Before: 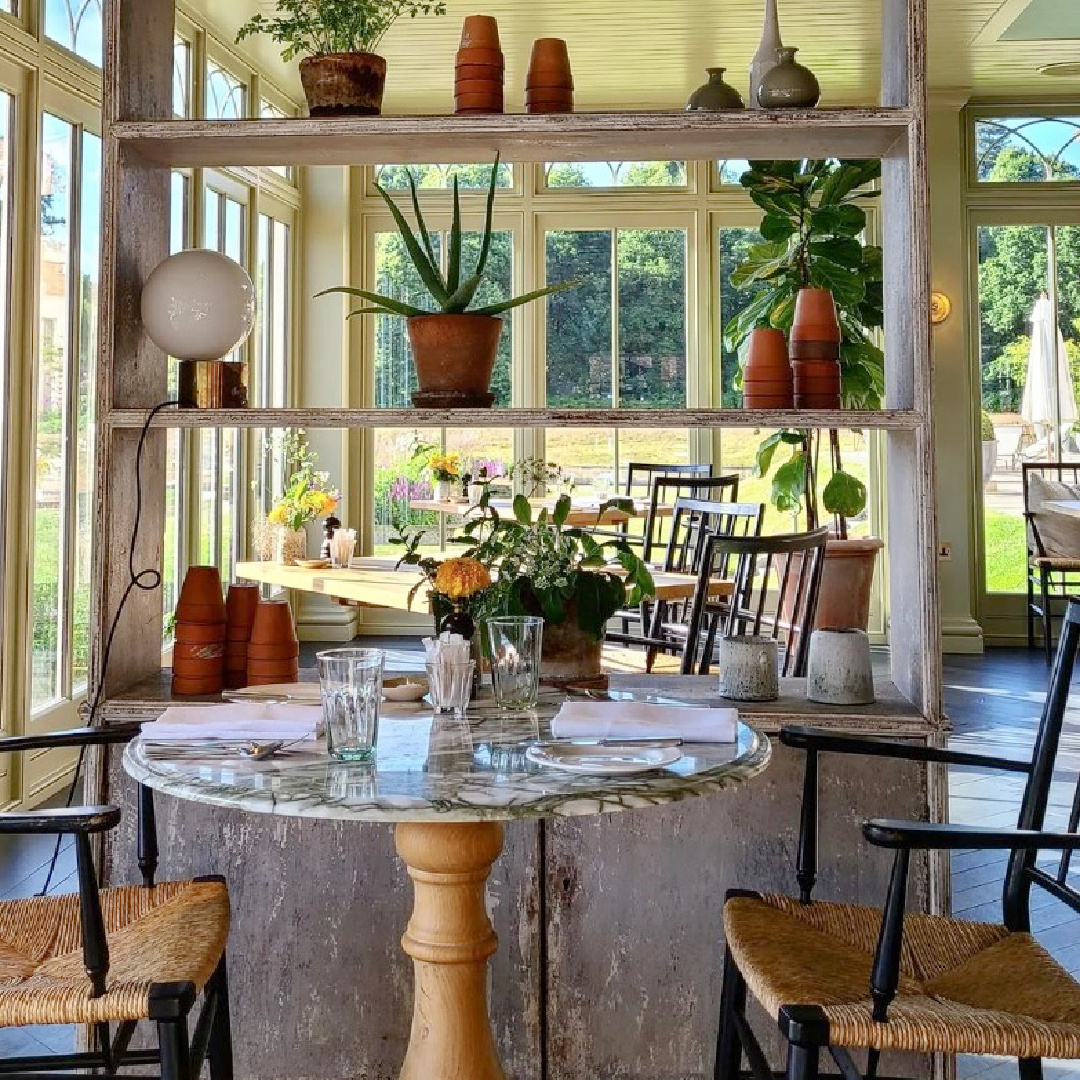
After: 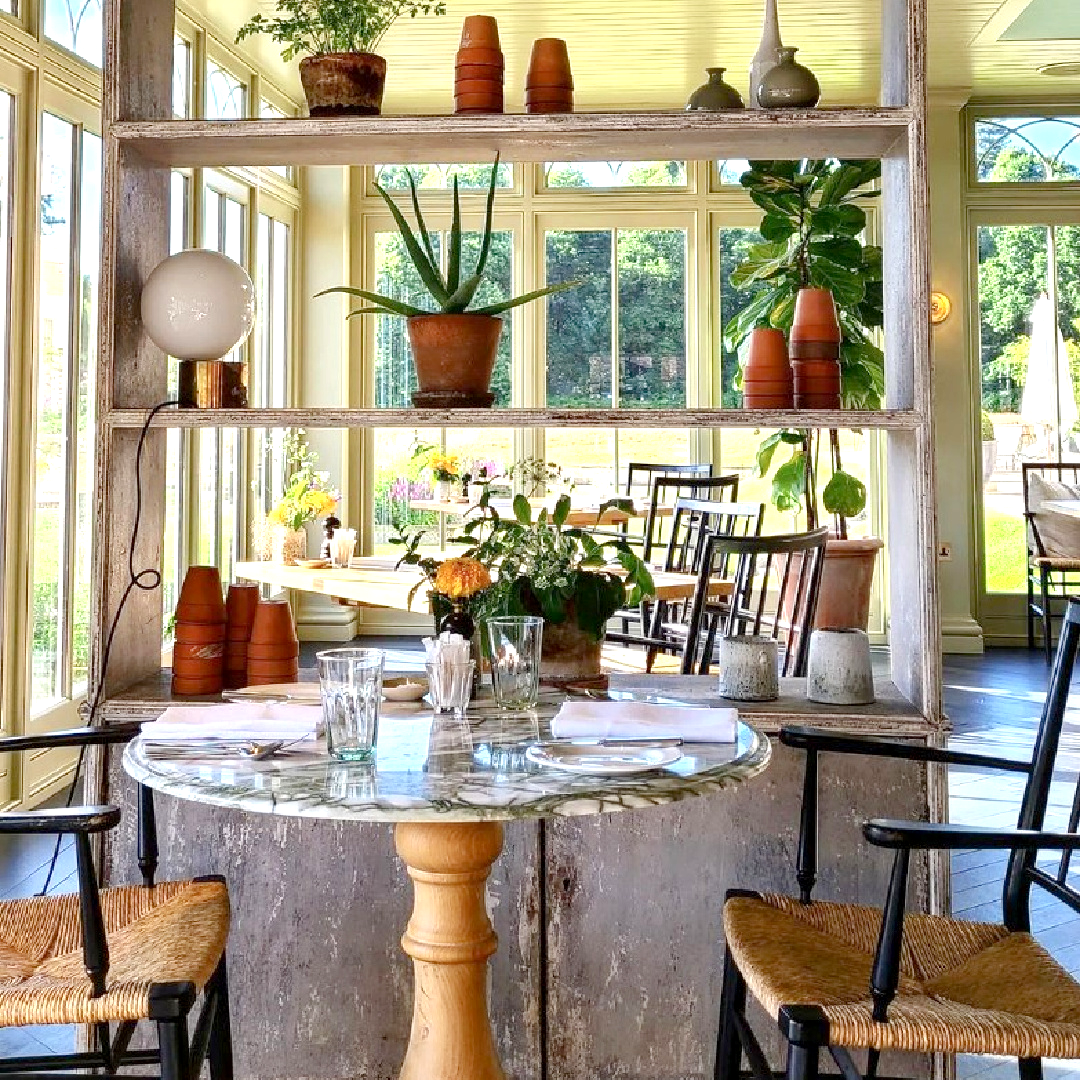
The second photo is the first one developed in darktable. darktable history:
exposure: black level correction 0.001, exposure 0.676 EV, compensate highlight preservation false
